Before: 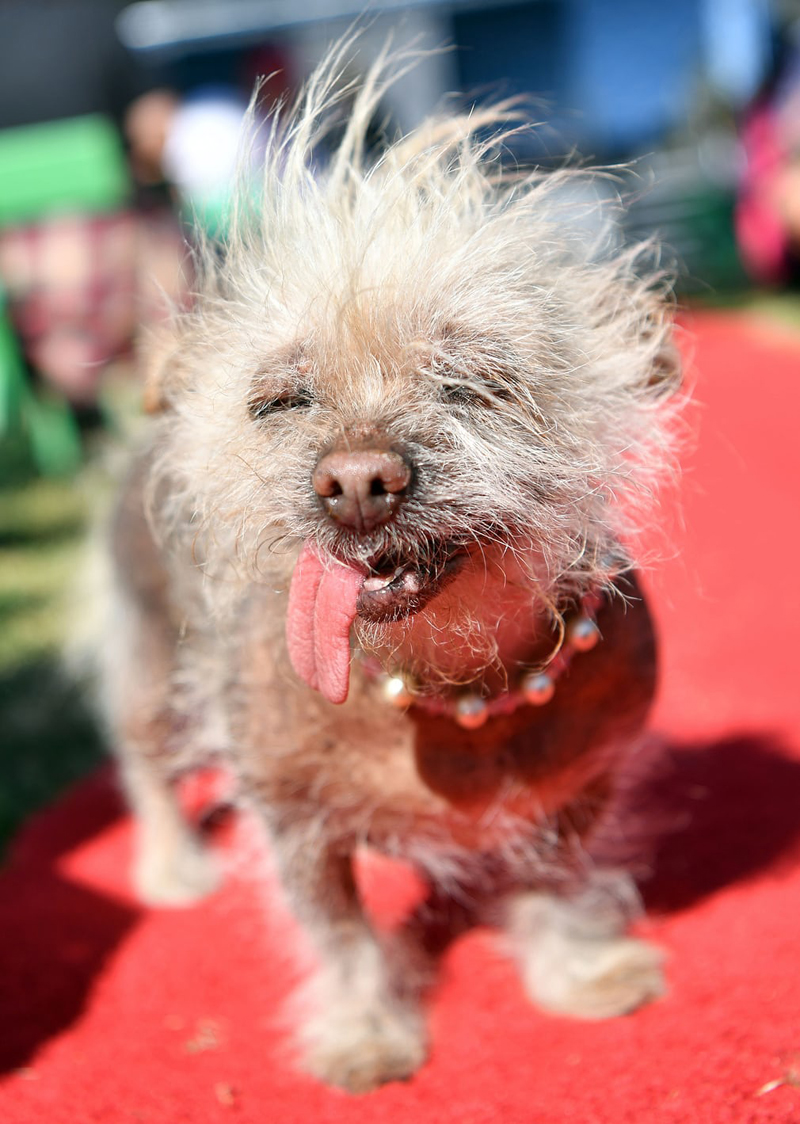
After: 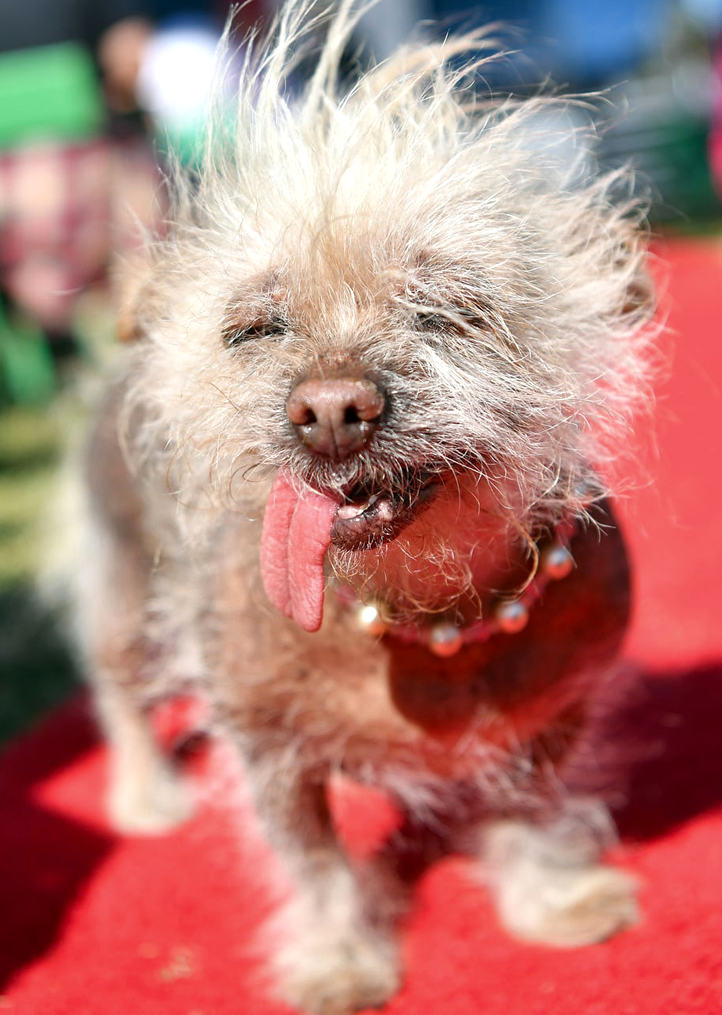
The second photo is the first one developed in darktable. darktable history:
color zones: curves: ch0 [(0, 0.444) (0.143, 0.442) (0.286, 0.441) (0.429, 0.441) (0.571, 0.441) (0.714, 0.441) (0.857, 0.442) (1, 0.444)]
levels: levels [0, 0.476, 0.951]
crop: left 3.305%, top 6.436%, right 6.389%, bottom 3.258%
